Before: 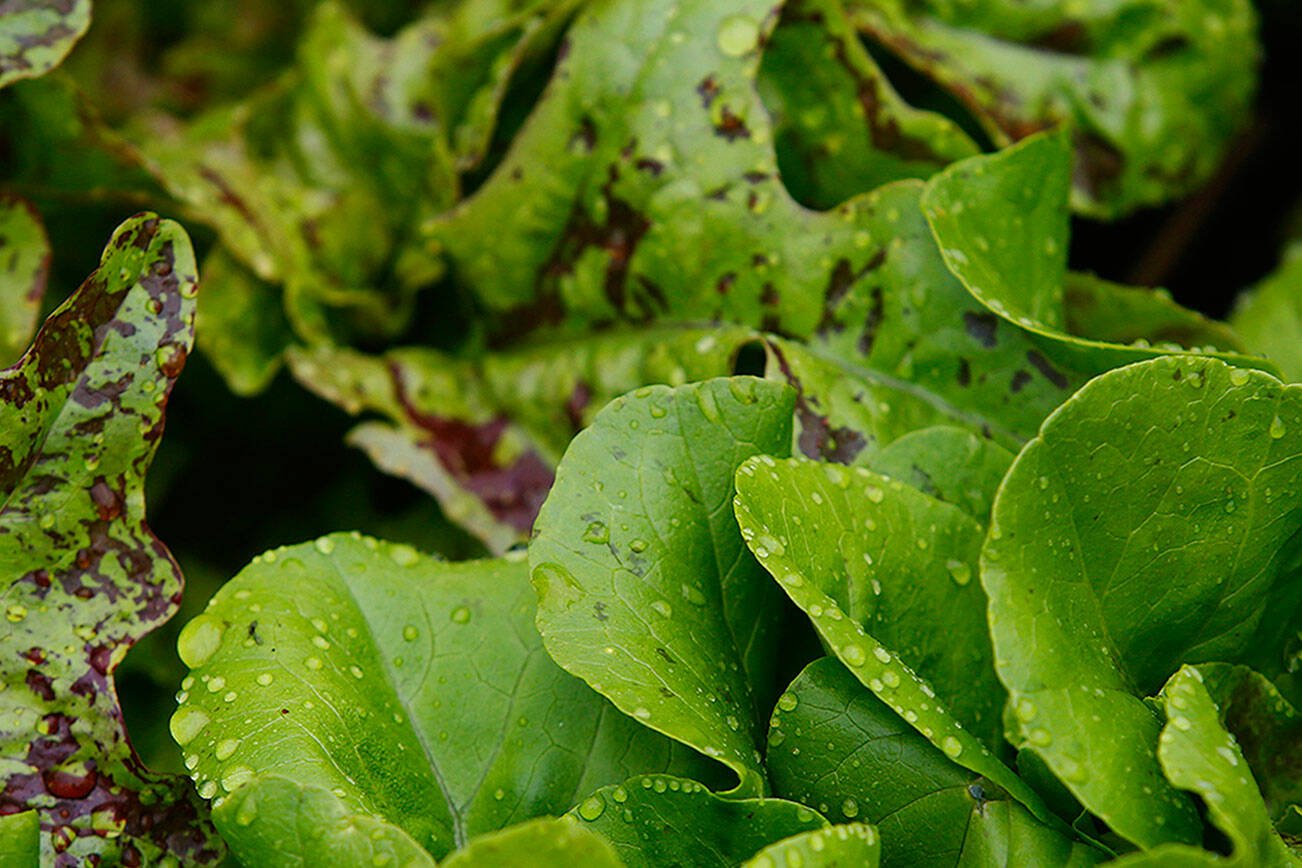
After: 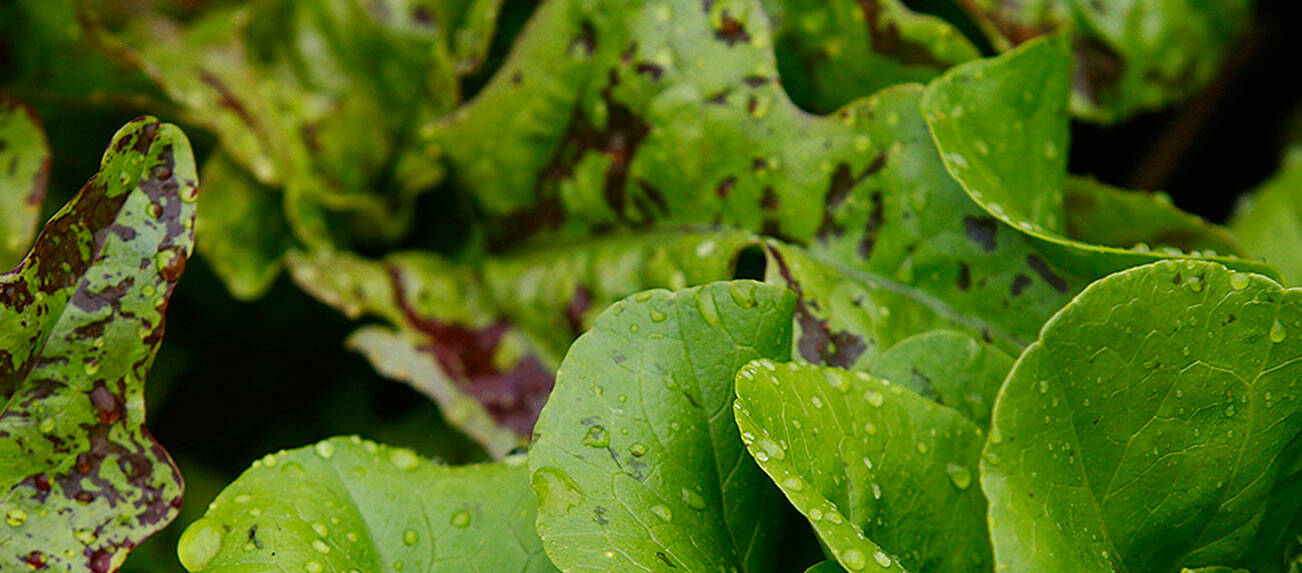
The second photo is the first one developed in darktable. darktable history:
crop: top 11.153%, bottom 22.726%
